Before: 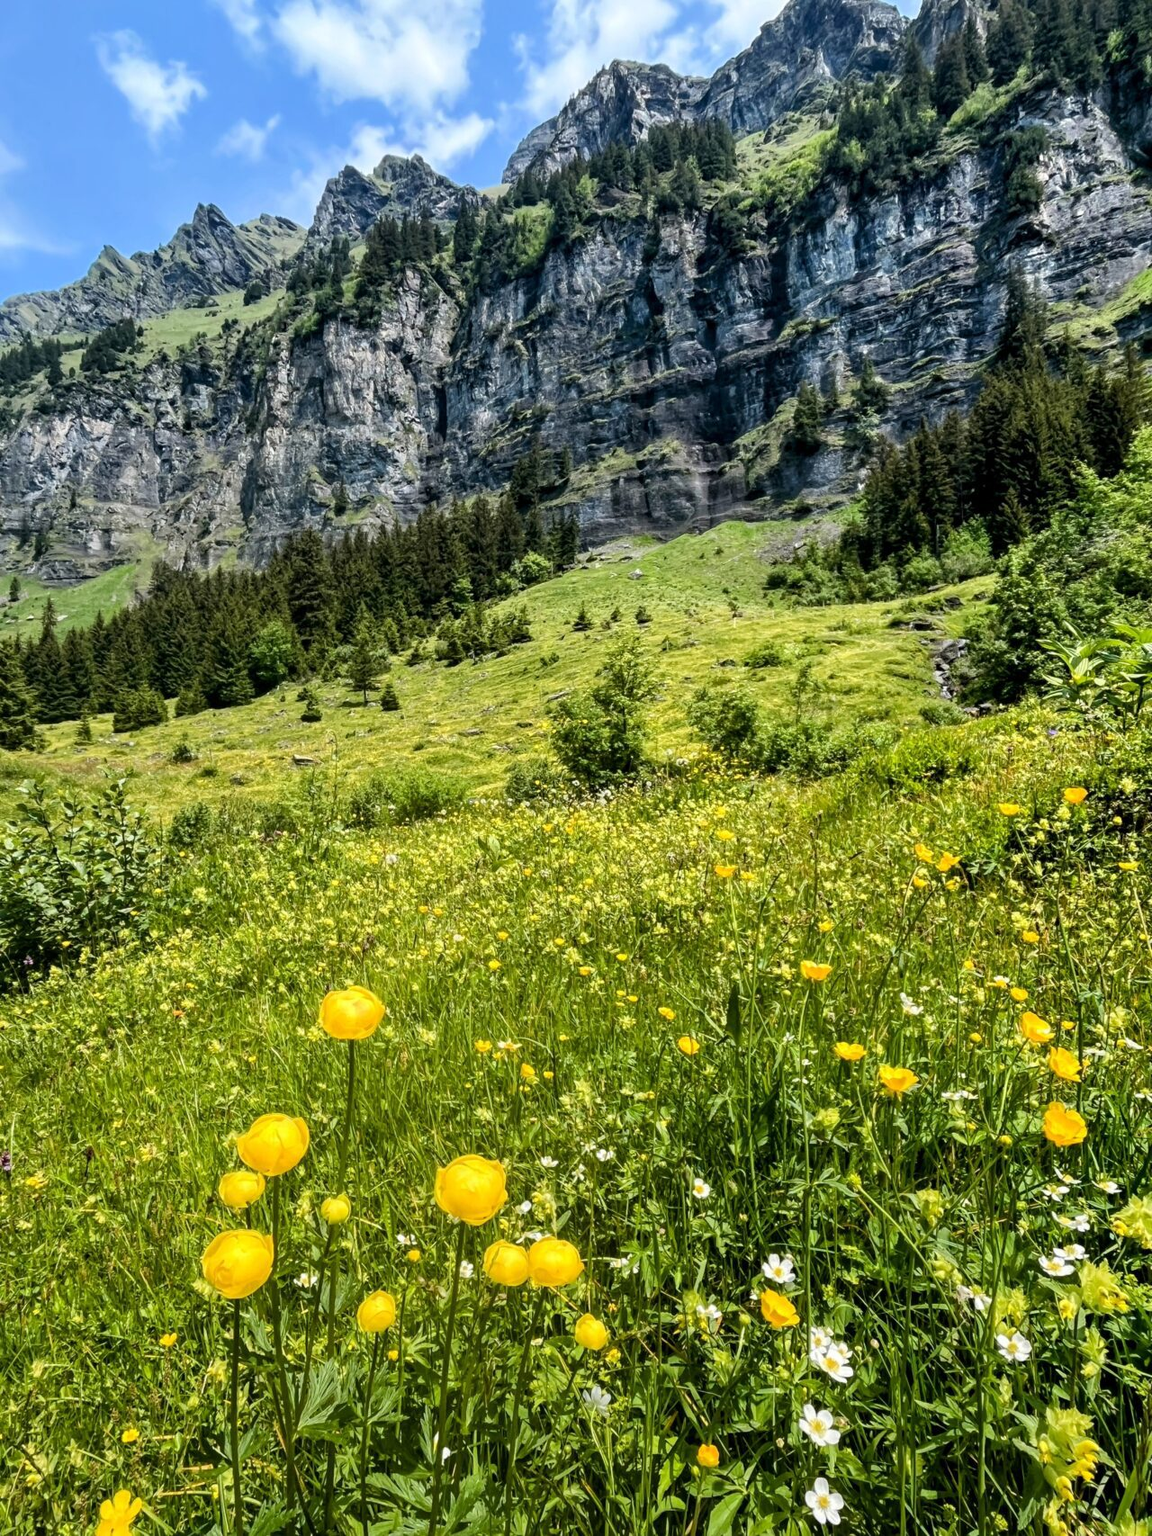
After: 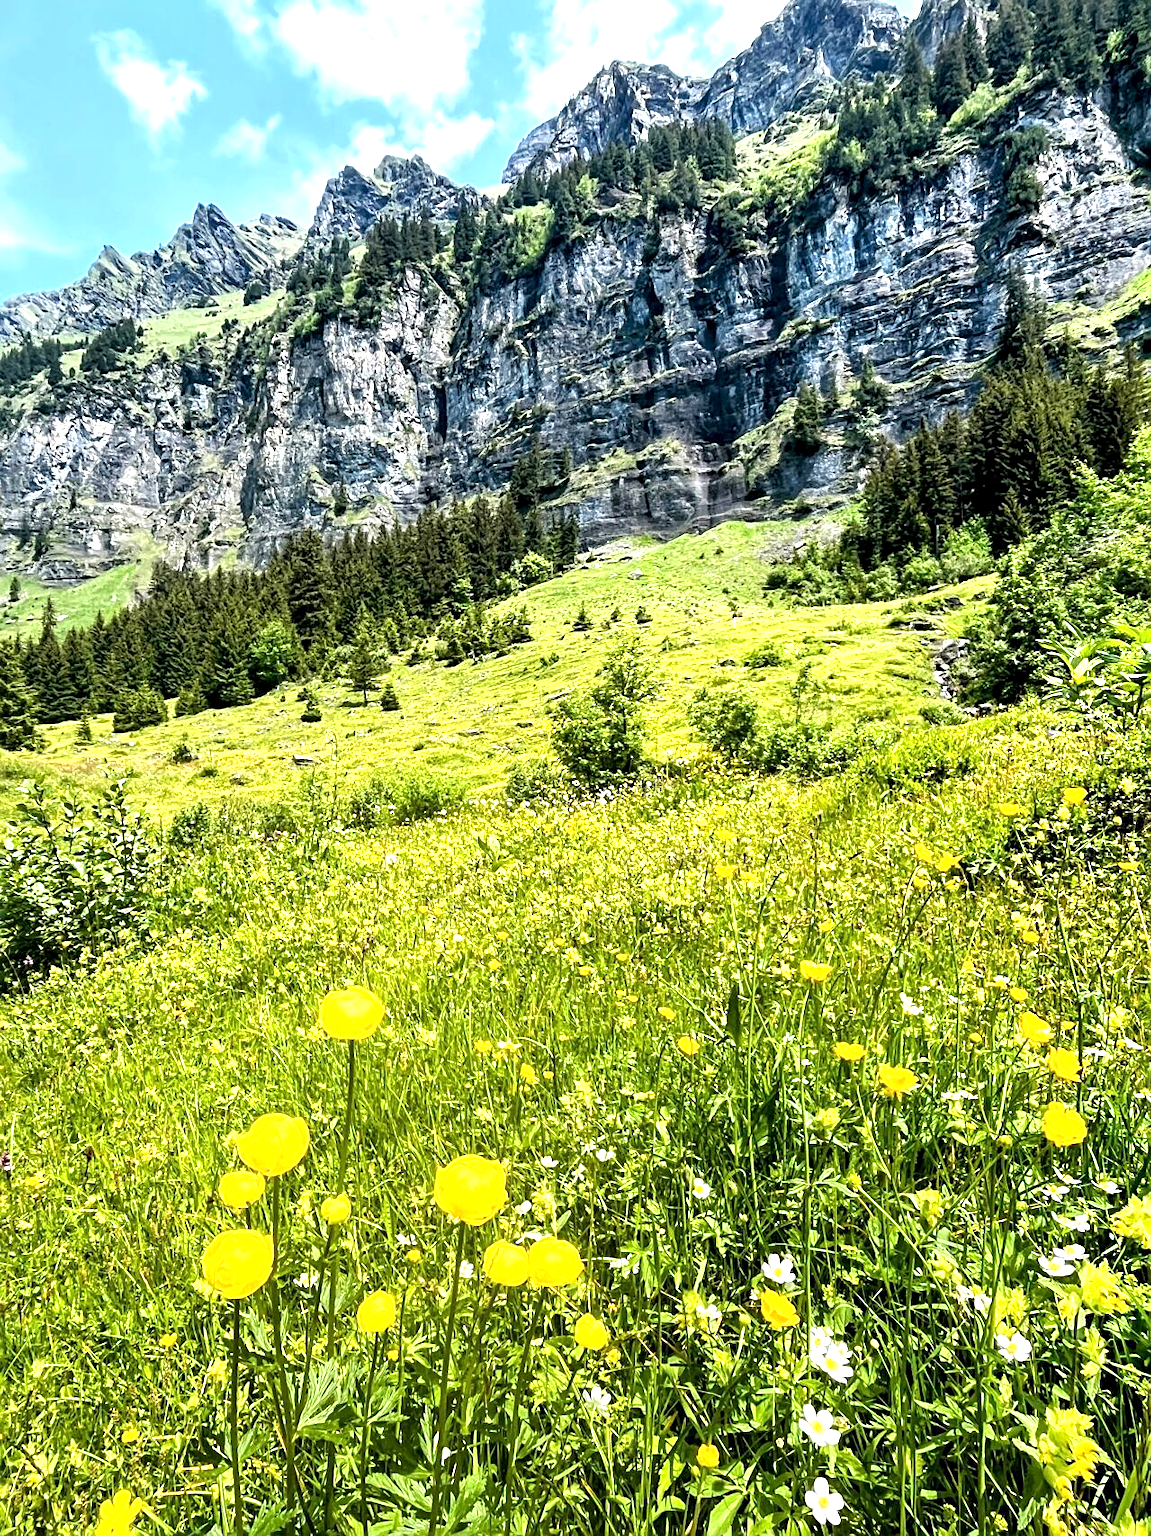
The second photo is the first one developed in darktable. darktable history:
exposure: black level correction 0.001, exposure 1.118 EV, compensate highlight preservation false
sharpen: amount 0.46
